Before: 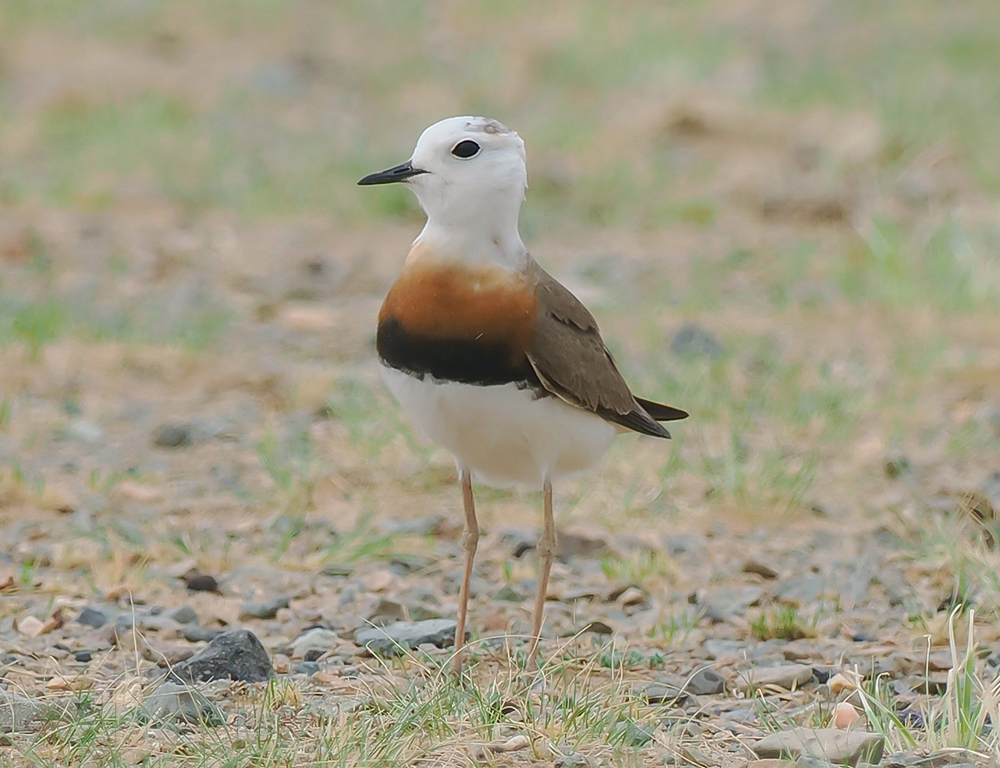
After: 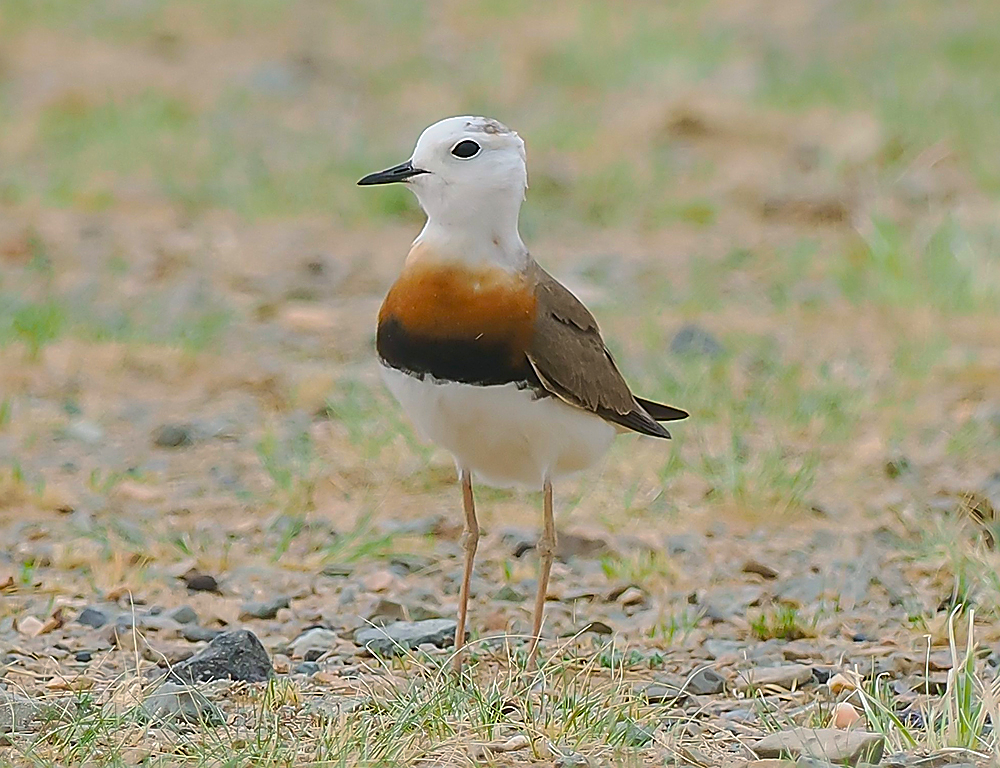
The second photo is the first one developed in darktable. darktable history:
sharpen: amount 0.904
color balance rgb: perceptual saturation grading › global saturation 29.47%
